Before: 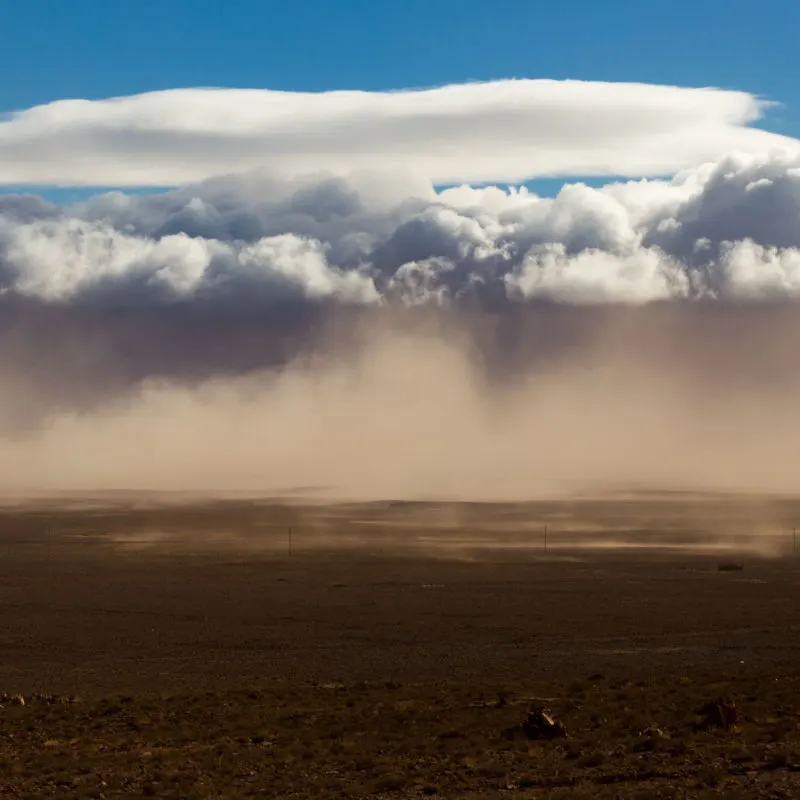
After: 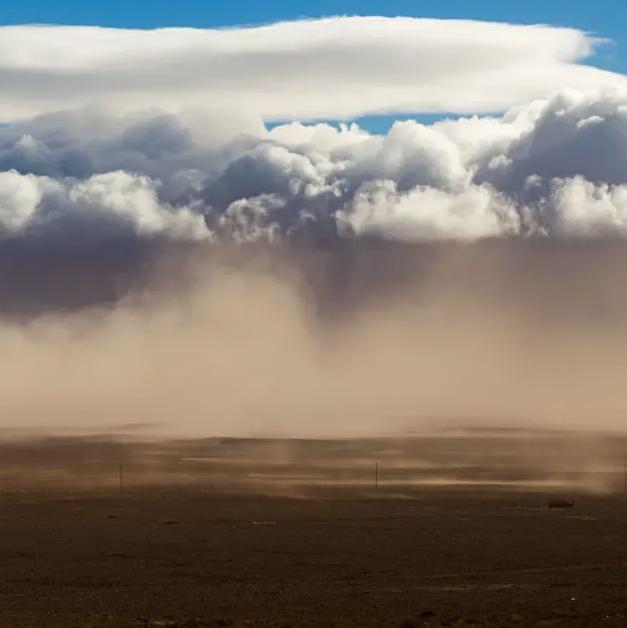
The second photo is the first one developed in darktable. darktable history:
crop and rotate: left 21.127%, top 7.948%, right 0.412%, bottom 13.454%
color zones: curves: ch0 [(0.068, 0.464) (0.25, 0.5) (0.48, 0.508) (0.75, 0.536) (0.886, 0.476) (0.967, 0.456)]; ch1 [(0.066, 0.456) (0.25, 0.5) (0.616, 0.508) (0.746, 0.56) (0.934, 0.444)]
sharpen: amount 0.202
